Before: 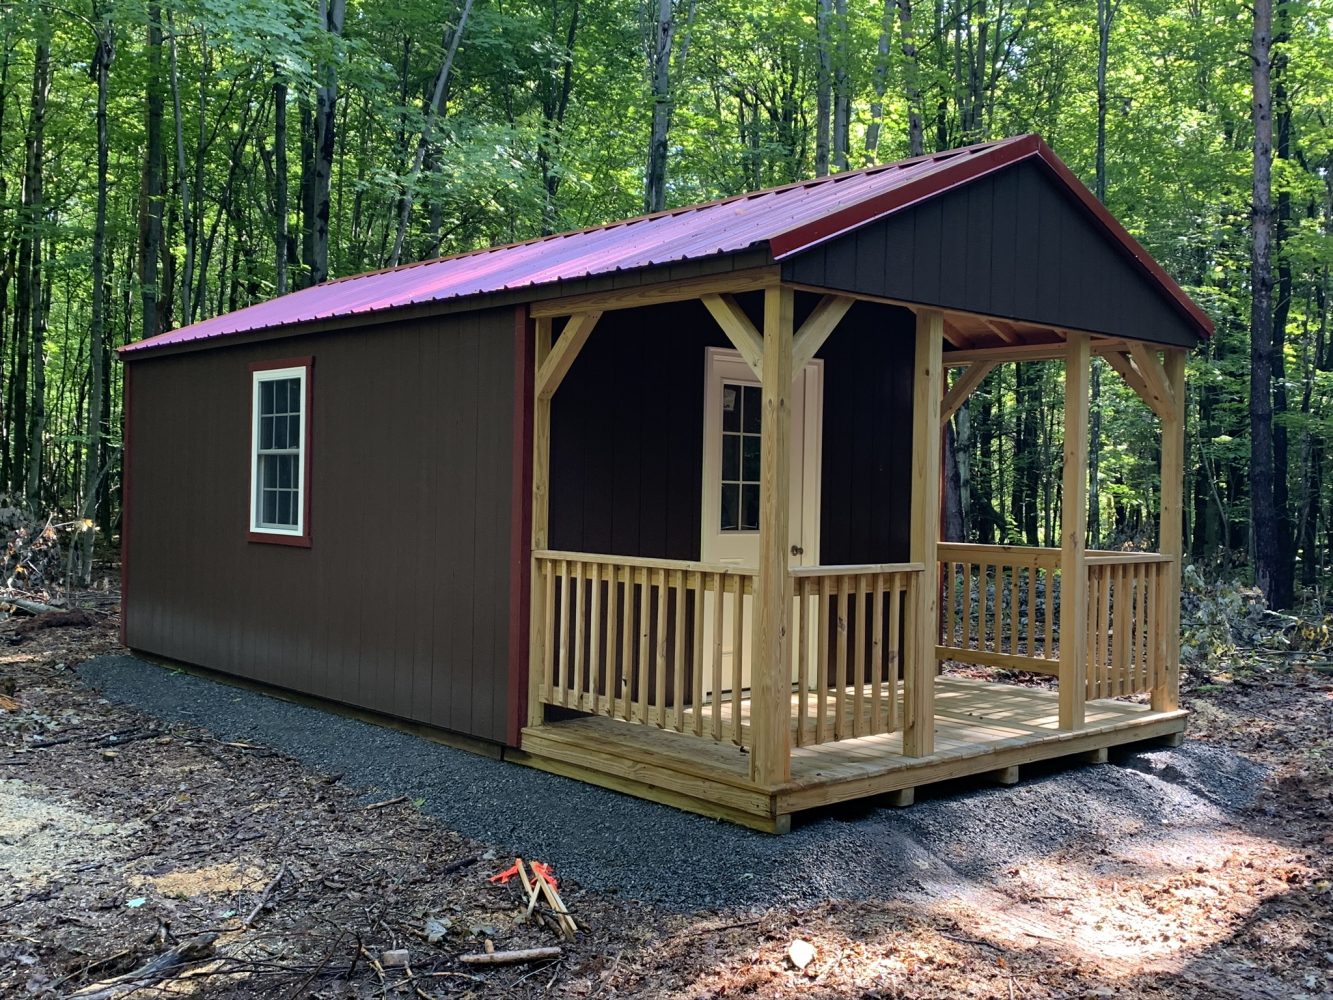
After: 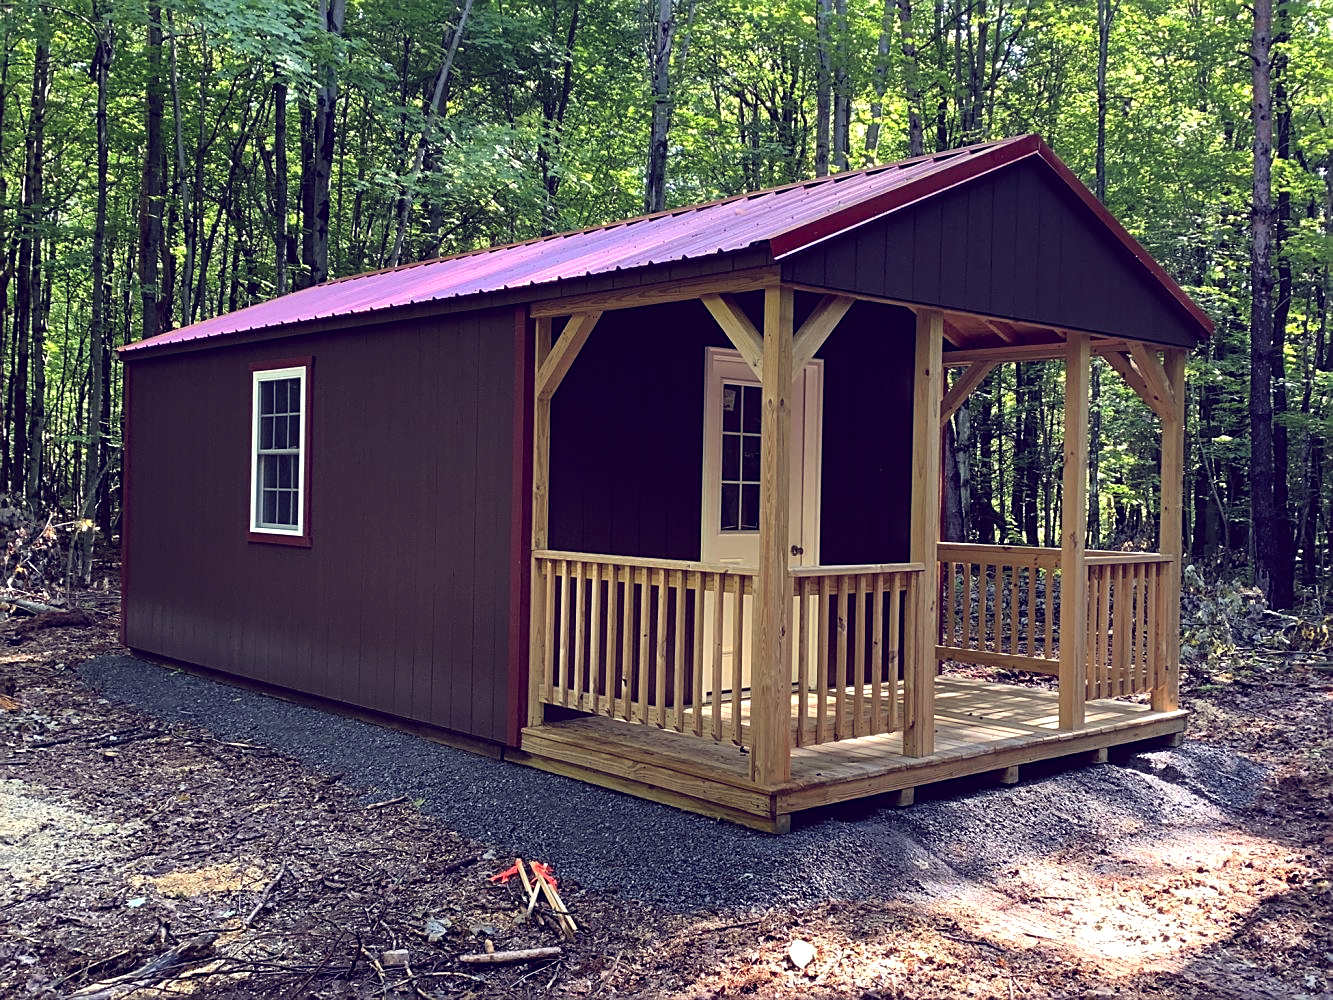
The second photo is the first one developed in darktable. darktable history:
color balance: lift [1.001, 0.997, 0.99, 1.01], gamma [1.007, 1, 0.975, 1.025], gain [1, 1.065, 1.052, 0.935], contrast 13.25%
sharpen: on, module defaults
tone equalizer: on, module defaults
